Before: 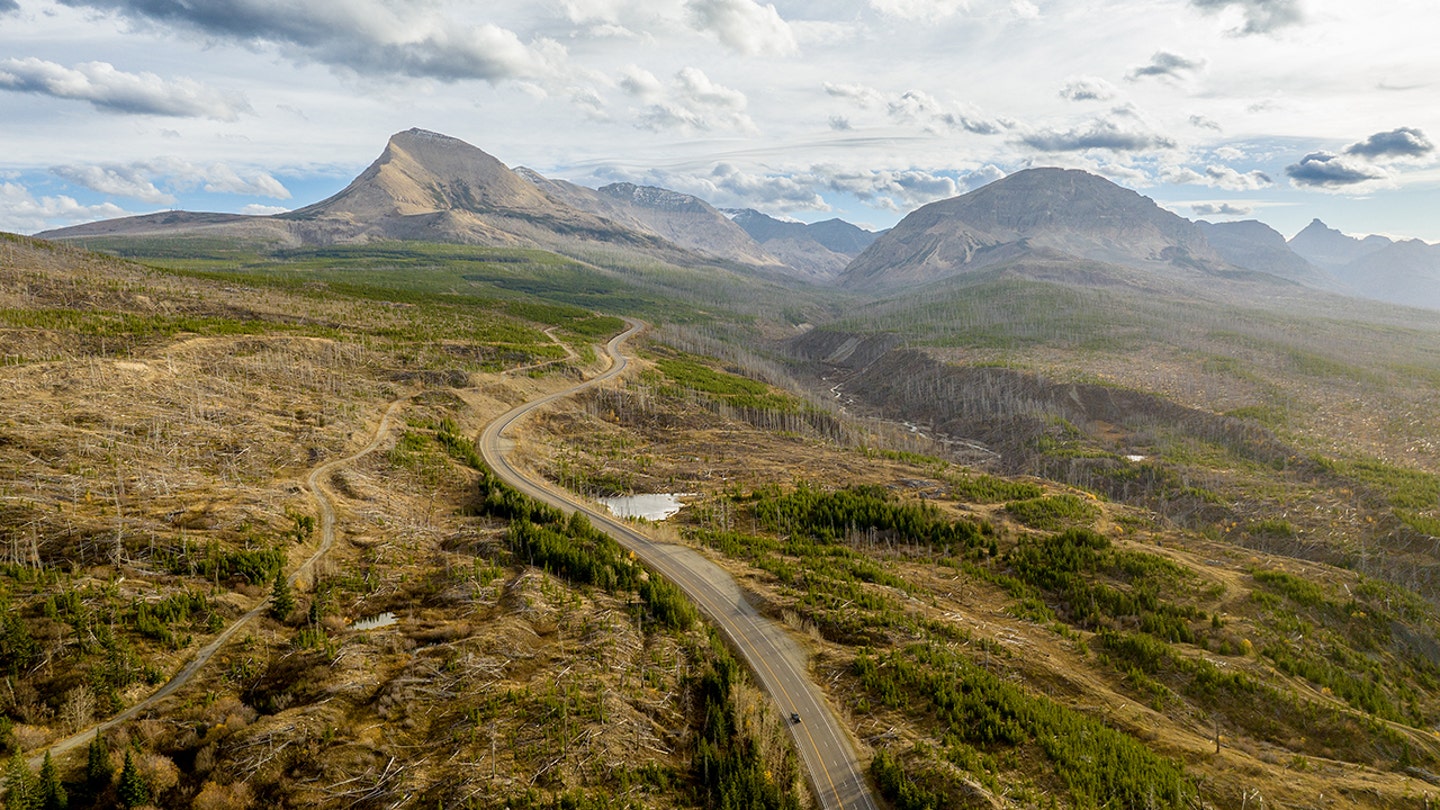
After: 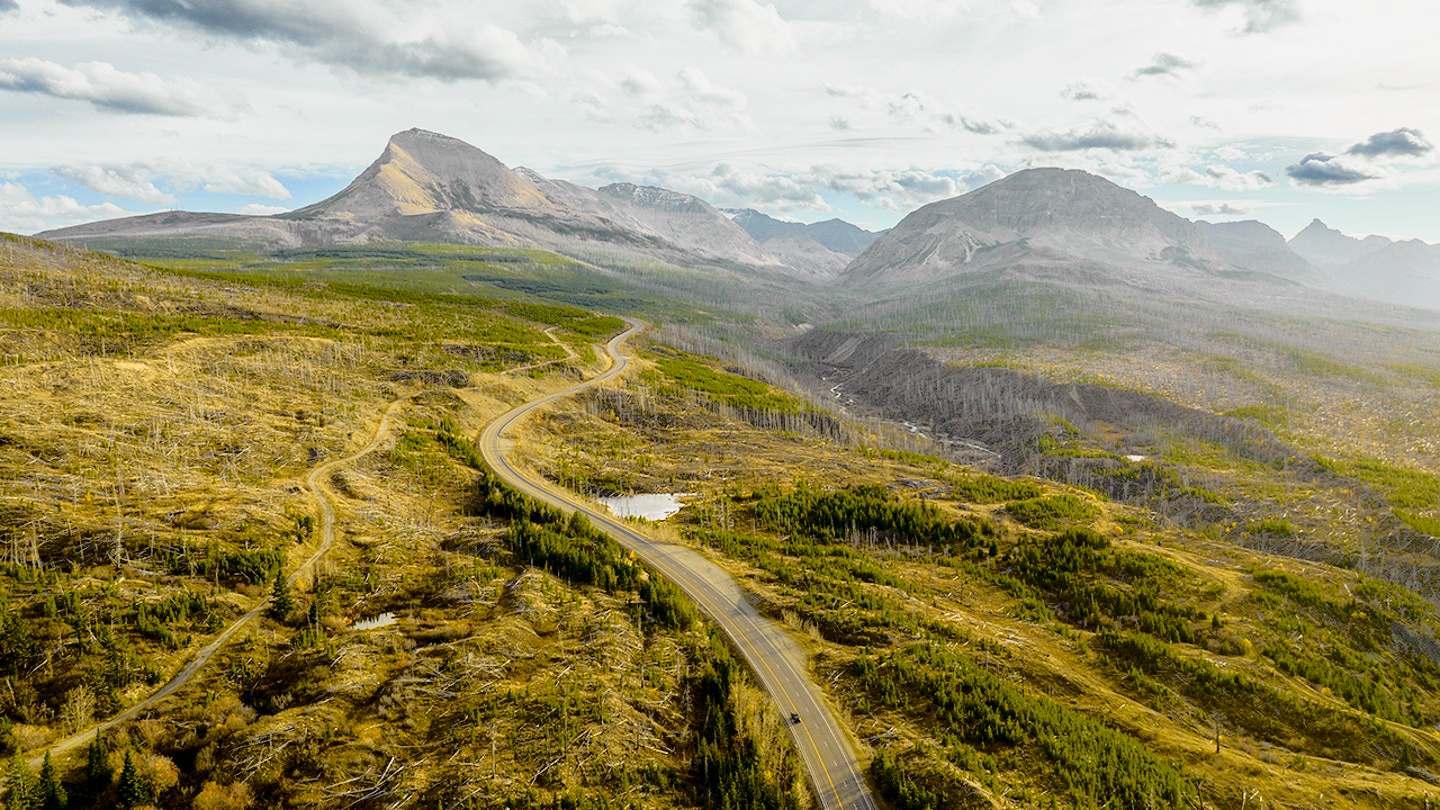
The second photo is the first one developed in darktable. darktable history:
tone curve: curves: ch0 [(0, 0) (0.168, 0.142) (0.359, 0.44) (0.469, 0.544) (0.634, 0.722) (0.858, 0.903) (1, 0.968)]; ch1 [(0, 0) (0.437, 0.453) (0.472, 0.47) (0.502, 0.502) (0.54, 0.534) (0.57, 0.592) (0.618, 0.66) (0.699, 0.749) (0.859, 0.919) (1, 1)]; ch2 [(0, 0) (0.33, 0.301) (0.421, 0.443) (0.476, 0.498) (0.505, 0.503) (0.547, 0.557) (0.586, 0.634) (0.608, 0.676) (1, 1)], color space Lab, independent channels, preserve colors none
